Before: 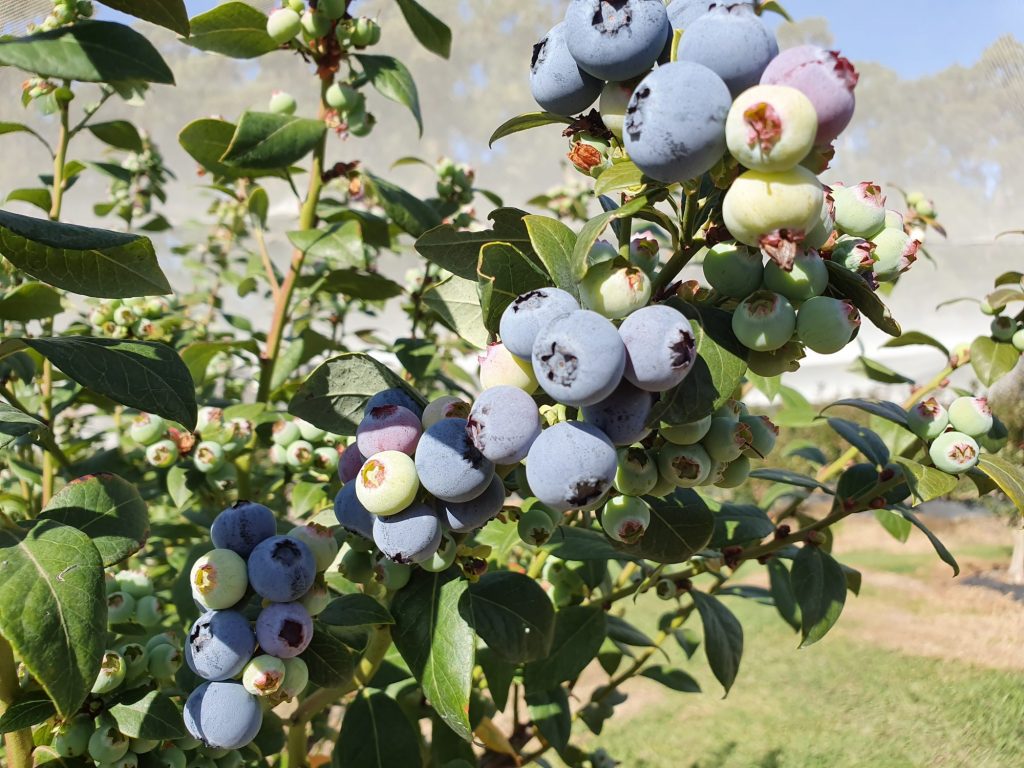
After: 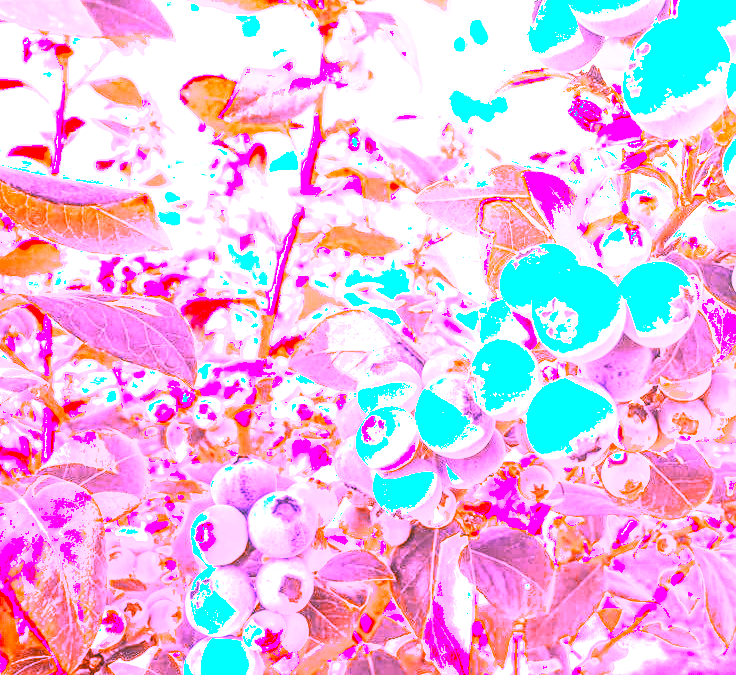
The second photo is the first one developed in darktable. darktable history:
contrast brightness saturation: contrast 0.15, brightness 0.05
color zones: curves: ch0 [(0, 0.511) (0.143, 0.531) (0.286, 0.56) (0.429, 0.5) (0.571, 0.5) (0.714, 0.5) (0.857, 0.5) (1, 0.5)]; ch1 [(0, 0.525) (0.143, 0.705) (0.286, 0.715) (0.429, 0.35) (0.571, 0.35) (0.714, 0.35) (0.857, 0.4) (1, 0.4)]; ch2 [(0, 0.572) (0.143, 0.512) (0.286, 0.473) (0.429, 0.45) (0.571, 0.5) (0.714, 0.5) (0.857, 0.518) (1, 0.518)]
crop: top 5.803%, right 27.864%, bottom 5.804%
white balance: red 8, blue 8
local contrast: on, module defaults
